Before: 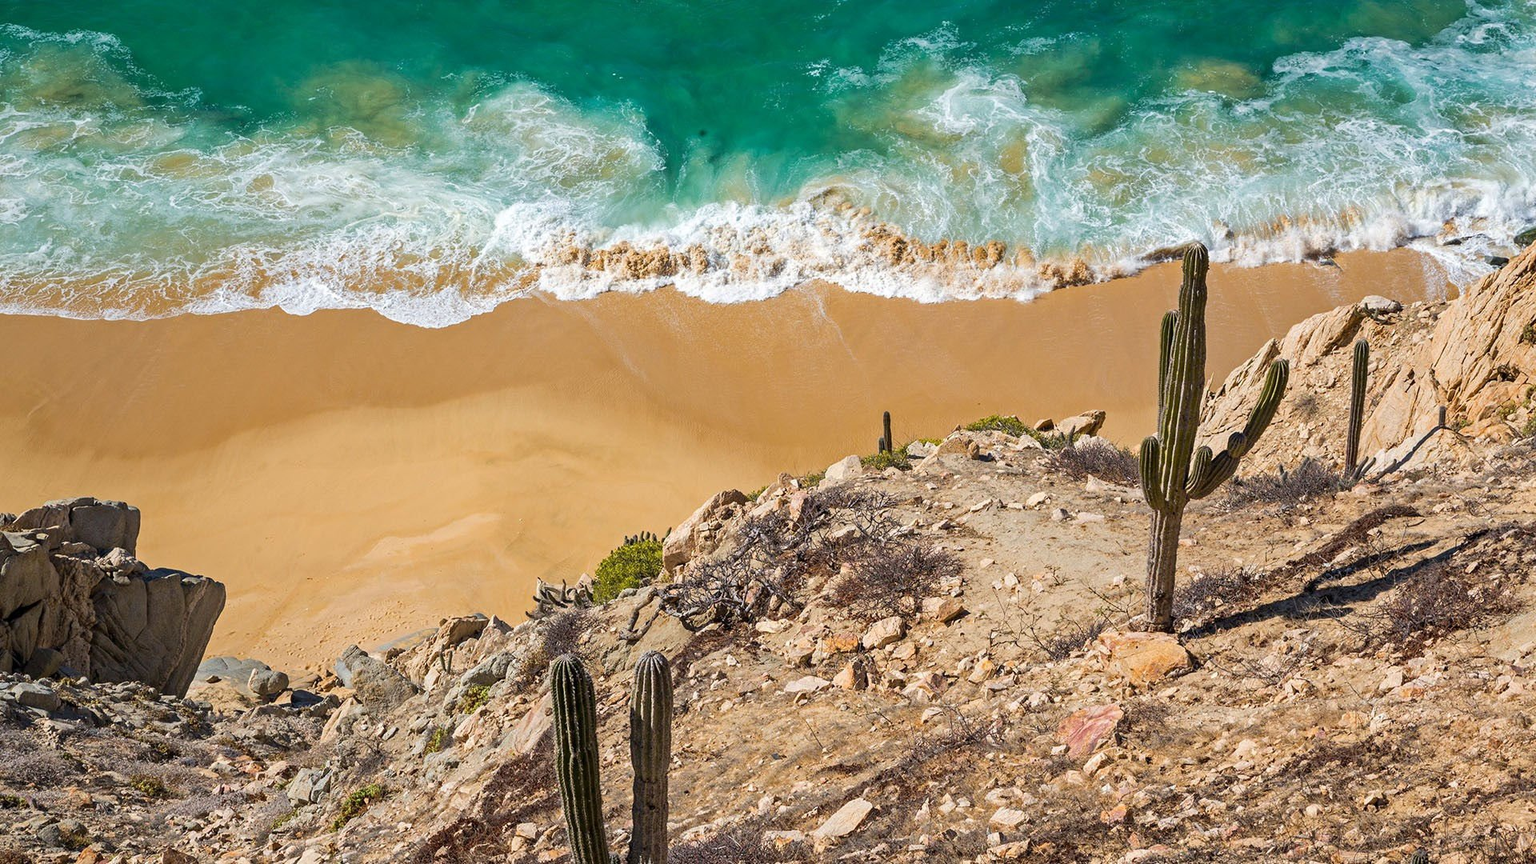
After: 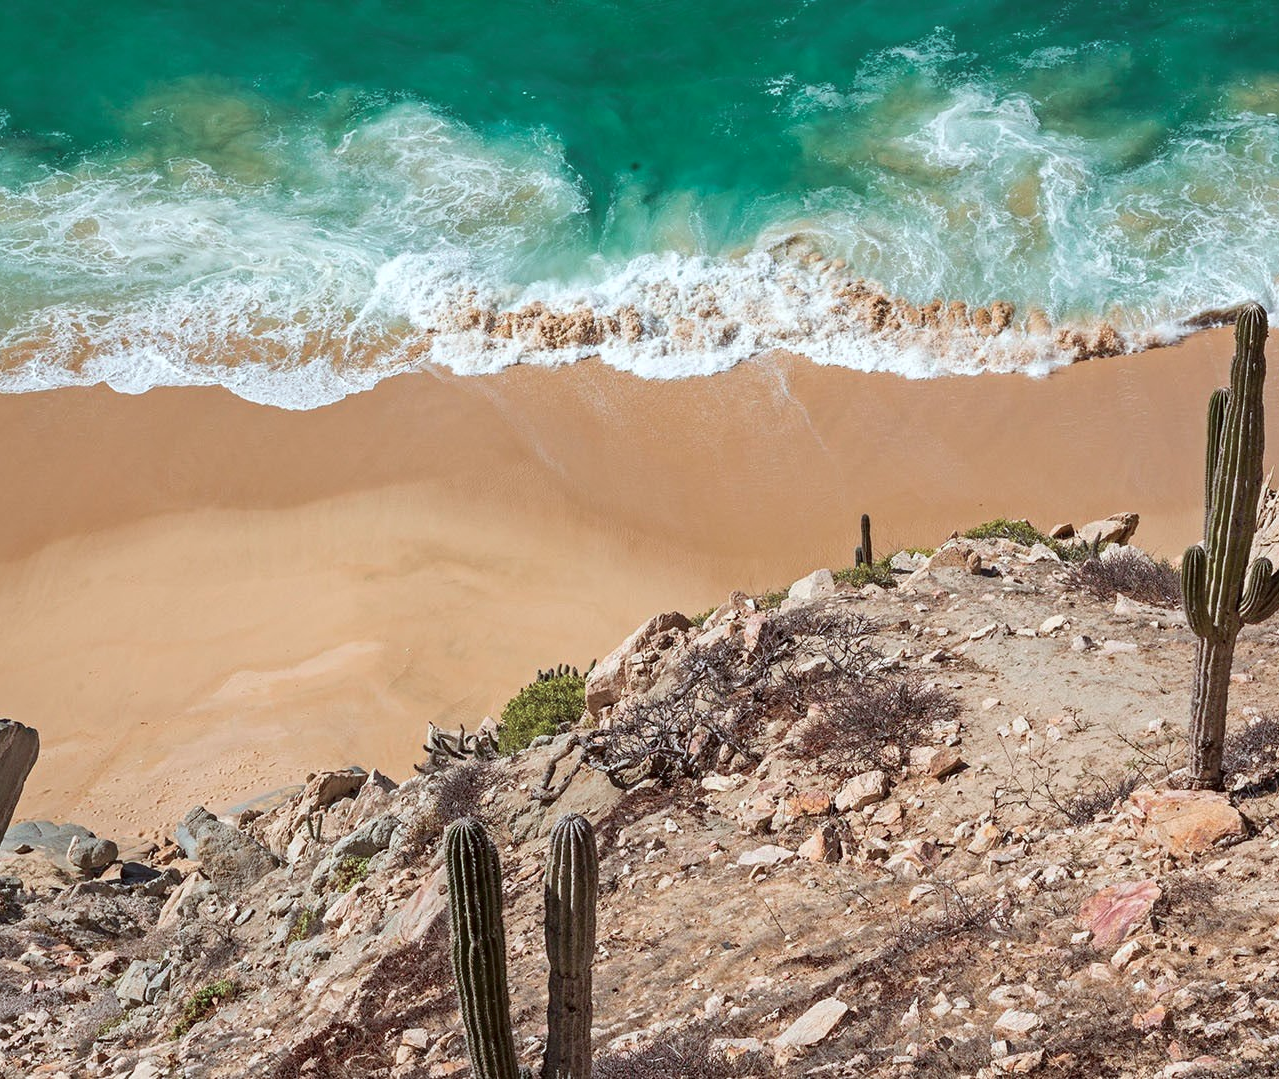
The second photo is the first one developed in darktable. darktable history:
color contrast: blue-yellow contrast 0.7
tone equalizer: on, module defaults
crop and rotate: left 12.673%, right 20.66%
color correction: highlights a* -3.28, highlights b* -6.24, shadows a* 3.1, shadows b* 5.19
